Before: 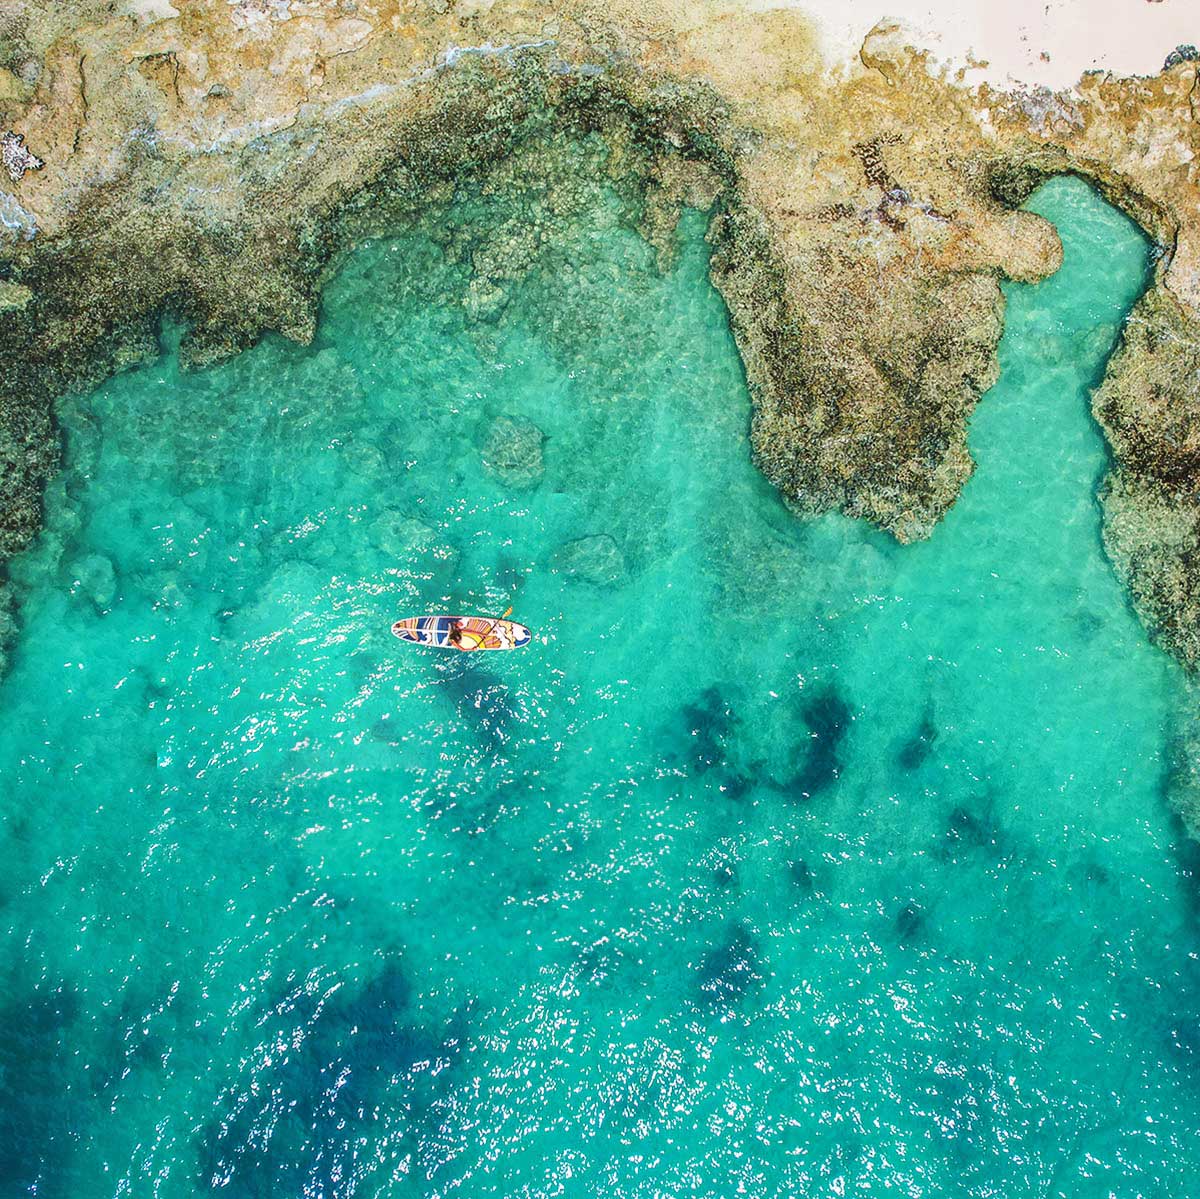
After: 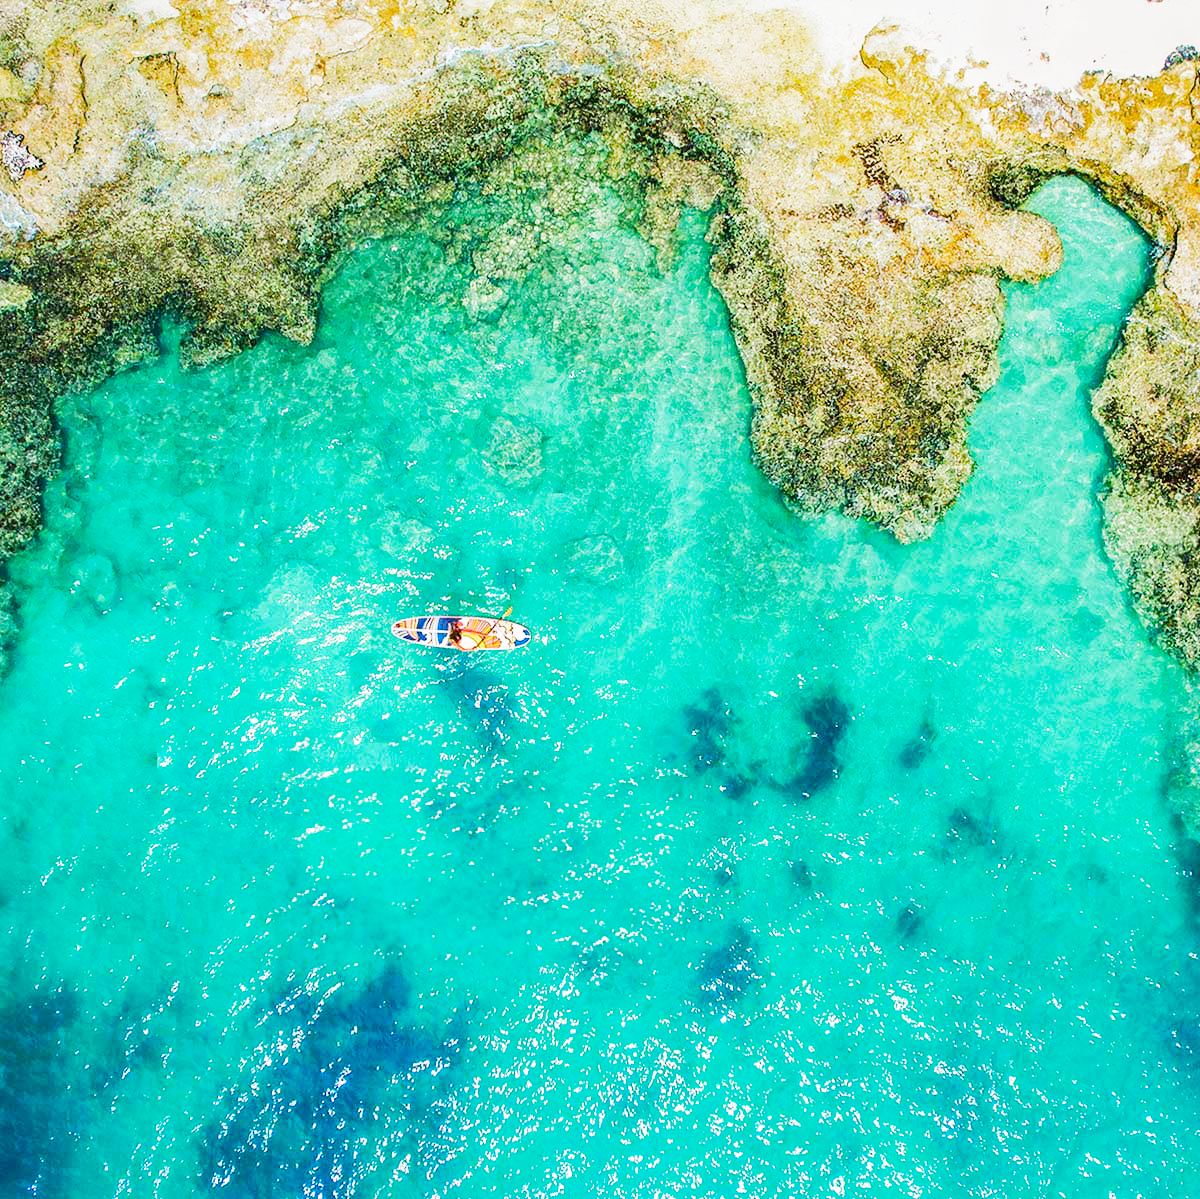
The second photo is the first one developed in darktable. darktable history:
color balance rgb: perceptual saturation grading › global saturation 25%, perceptual brilliance grading › mid-tones 10%, perceptual brilliance grading › shadows 15%, global vibrance 20%
filmic rgb: middle gray luminance 12.74%, black relative exposure -10.13 EV, white relative exposure 3.47 EV, threshold 6 EV, target black luminance 0%, hardness 5.74, latitude 44.69%, contrast 1.221, highlights saturation mix 5%, shadows ↔ highlights balance 26.78%, add noise in highlights 0, preserve chrominance no, color science v3 (2019), use custom middle-gray values true, iterations of high-quality reconstruction 0, contrast in highlights soft, enable highlight reconstruction true
